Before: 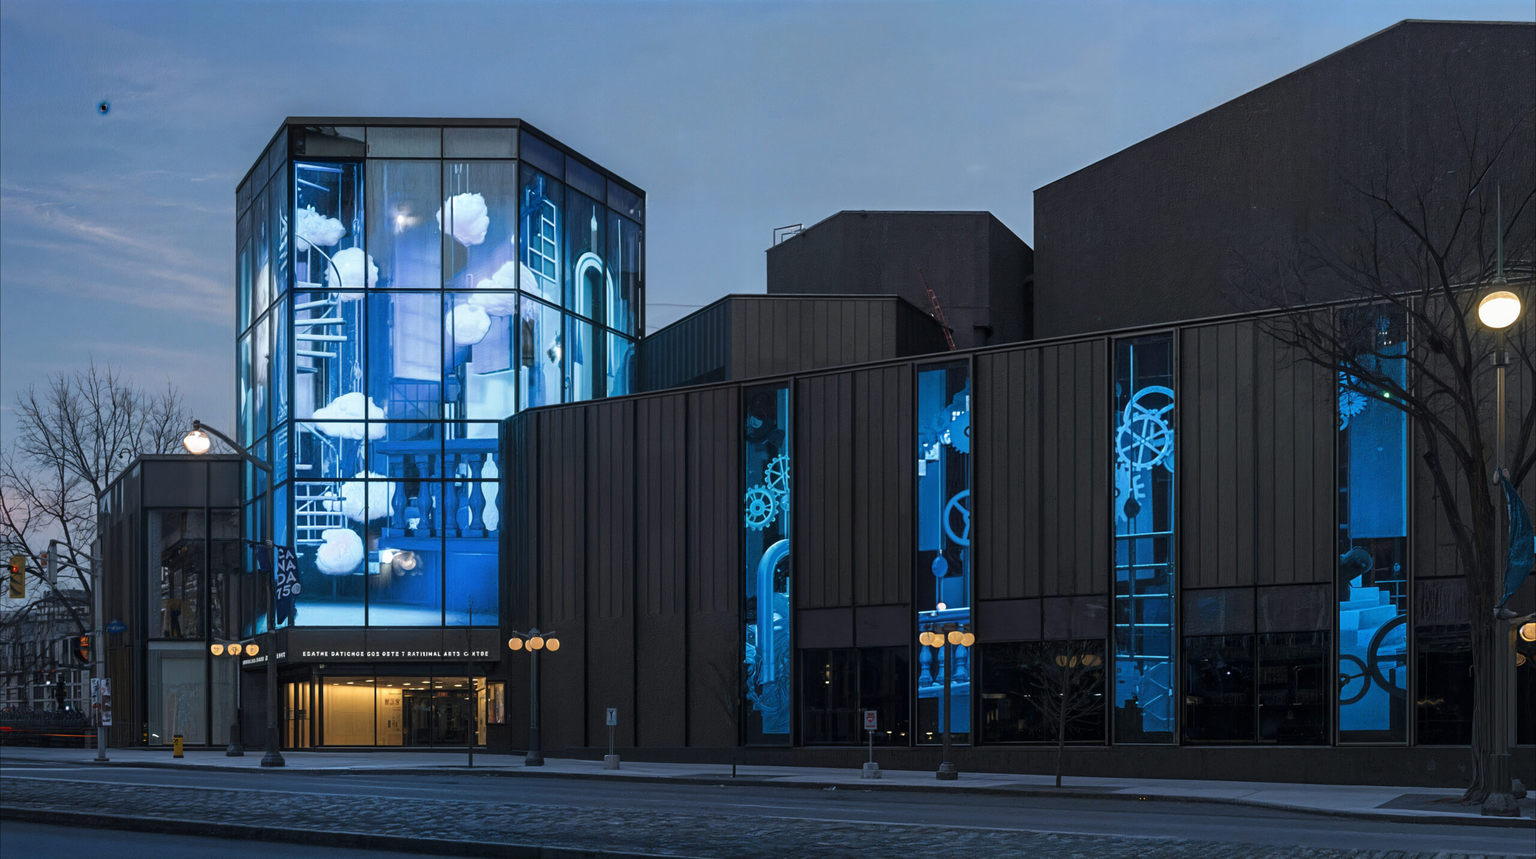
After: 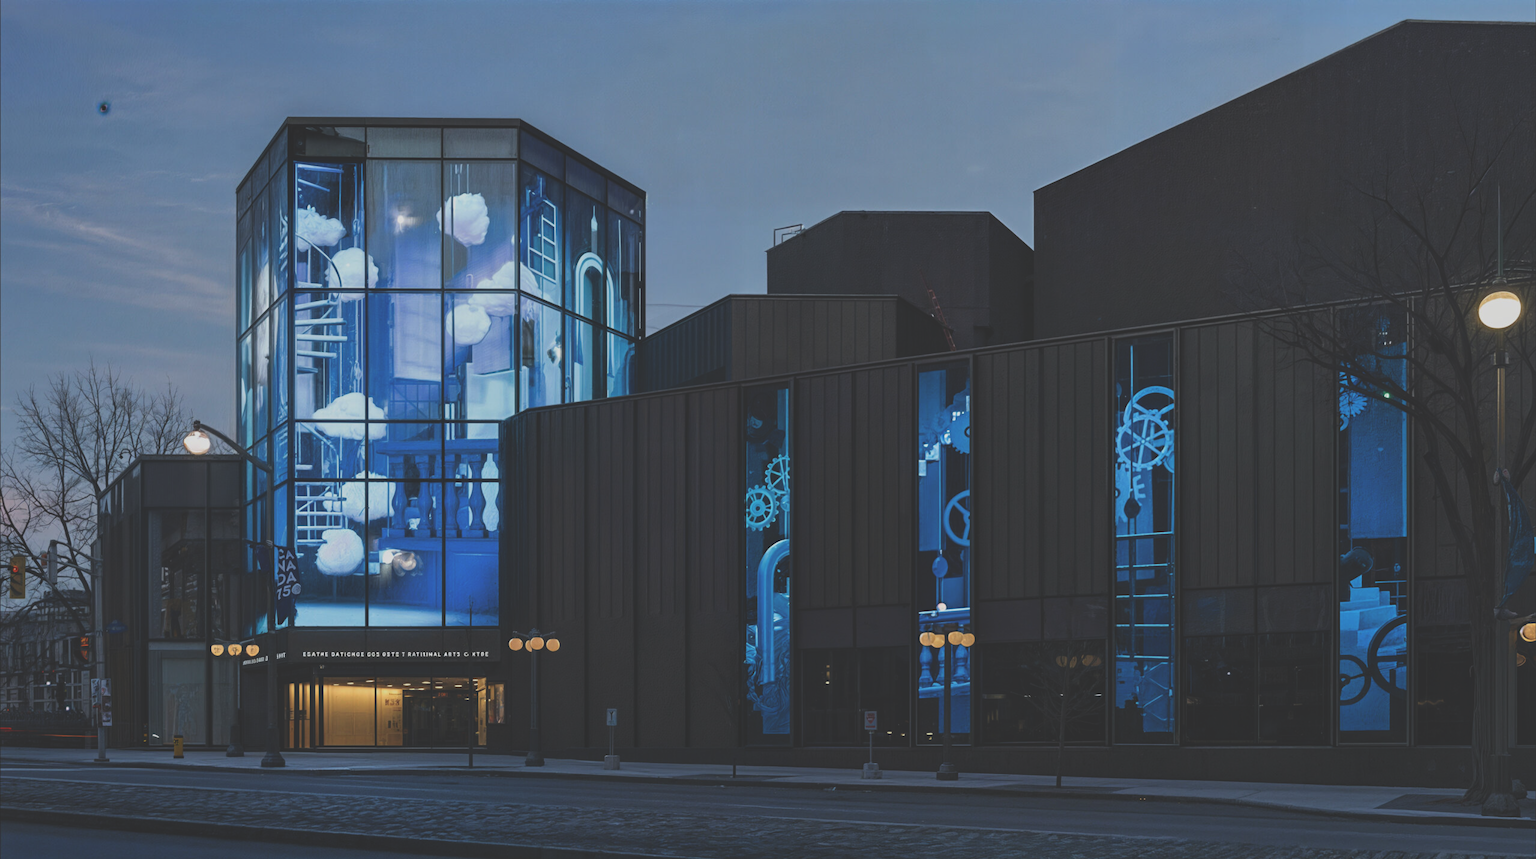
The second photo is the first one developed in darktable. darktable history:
exposure: black level correction -0.036, exposure -0.495 EV, compensate highlight preservation false
tone equalizer: -8 EV -1.82 EV, -7 EV -1.18 EV, -6 EV -1.61 EV
